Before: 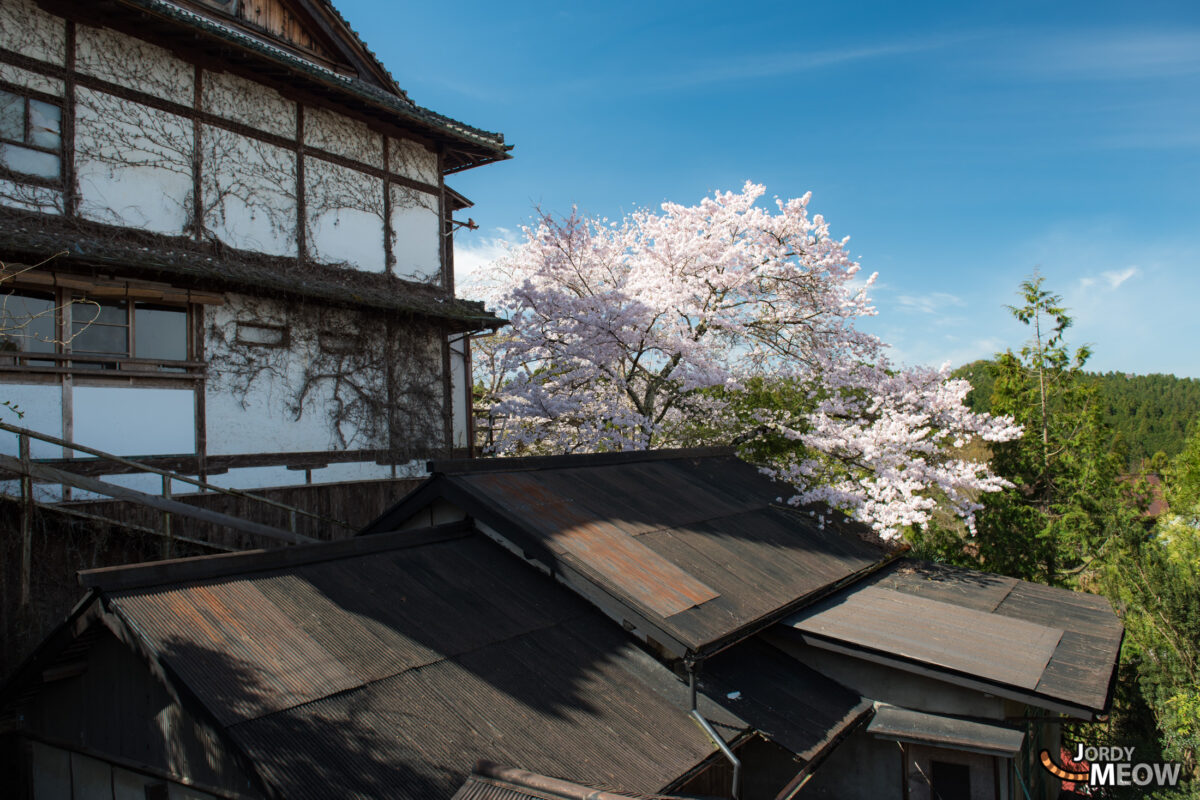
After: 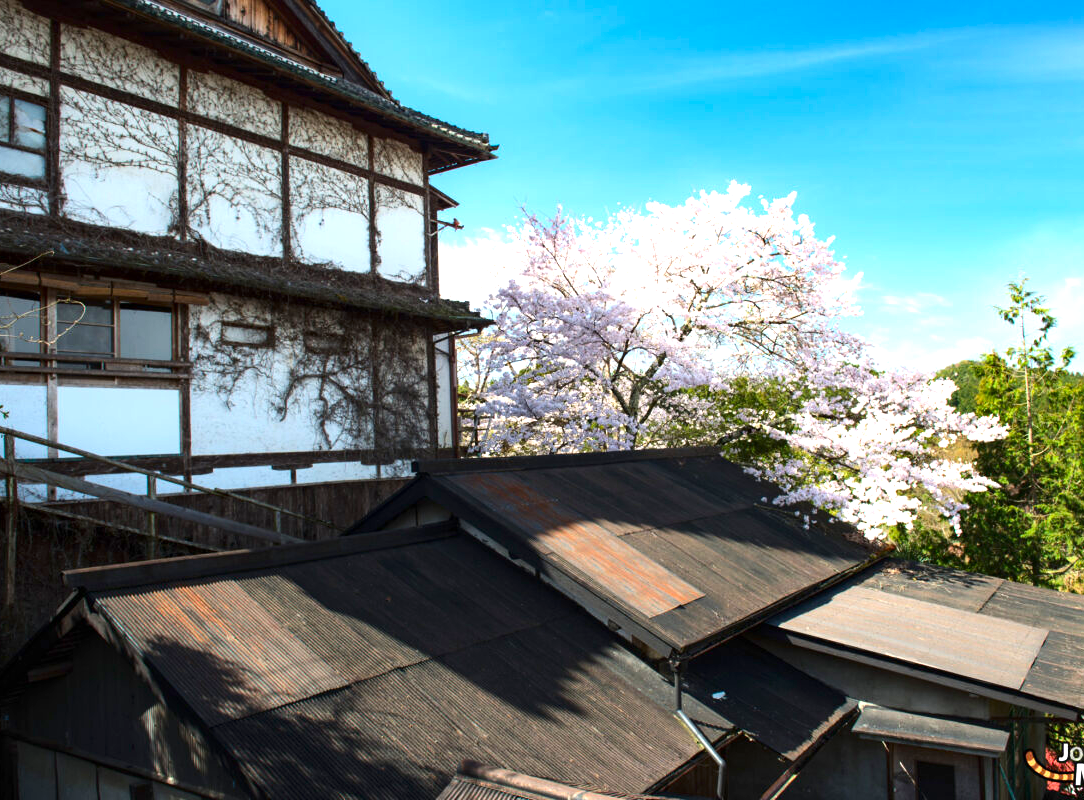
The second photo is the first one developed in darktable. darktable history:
contrast brightness saturation: contrast 0.127, brightness -0.047, saturation 0.165
crop and rotate: left 1.298%, right 8.334%
exposure: exposure 1.145 EV, compensate highlight preservation false
